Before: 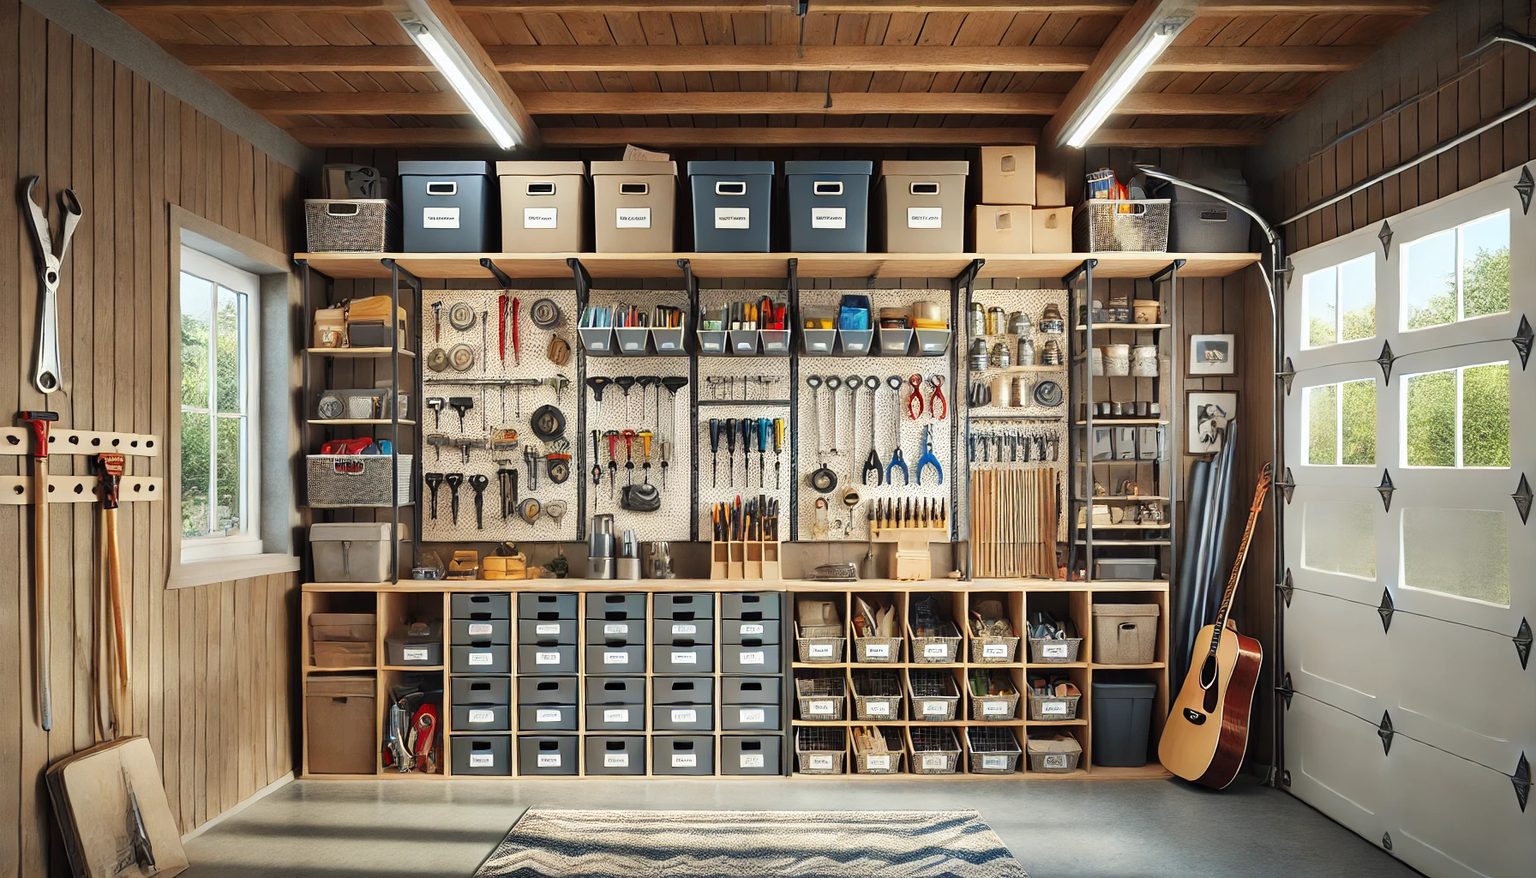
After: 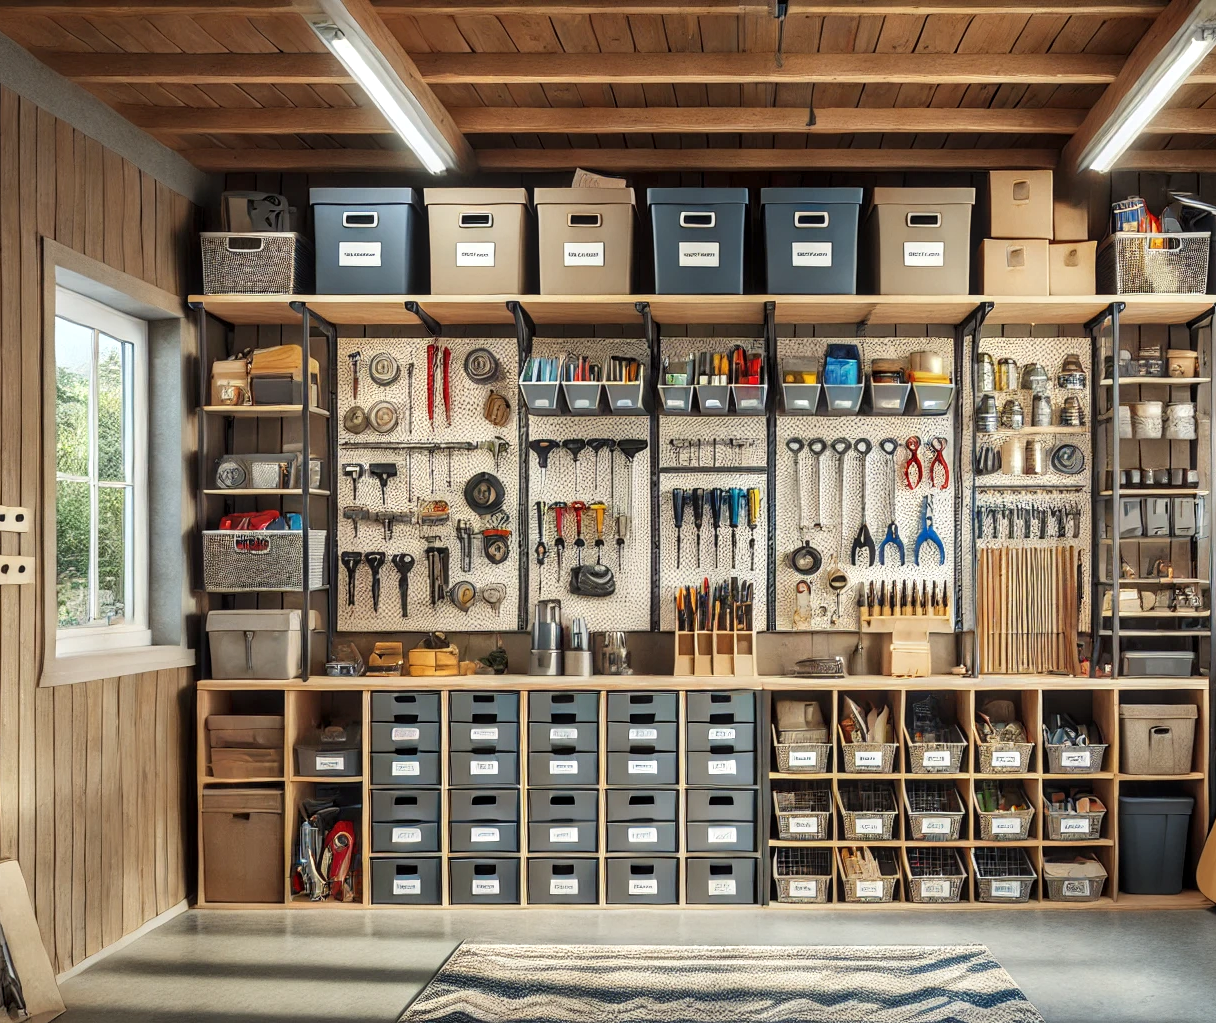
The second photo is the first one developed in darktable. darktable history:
crop and rotate: left 8.692%, right 23.421%
local contrast: on, module defaults
